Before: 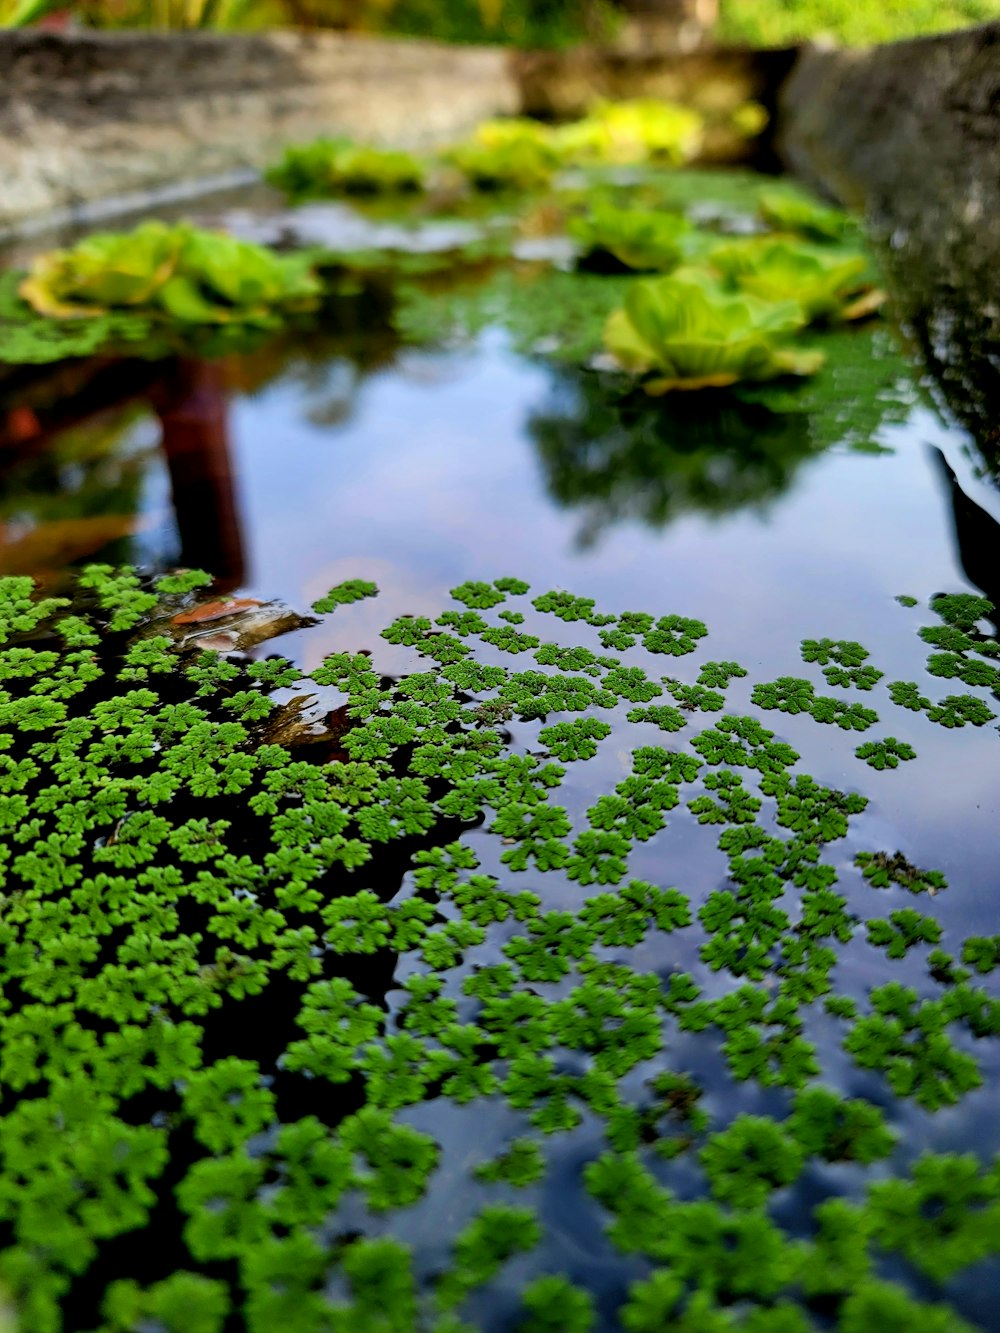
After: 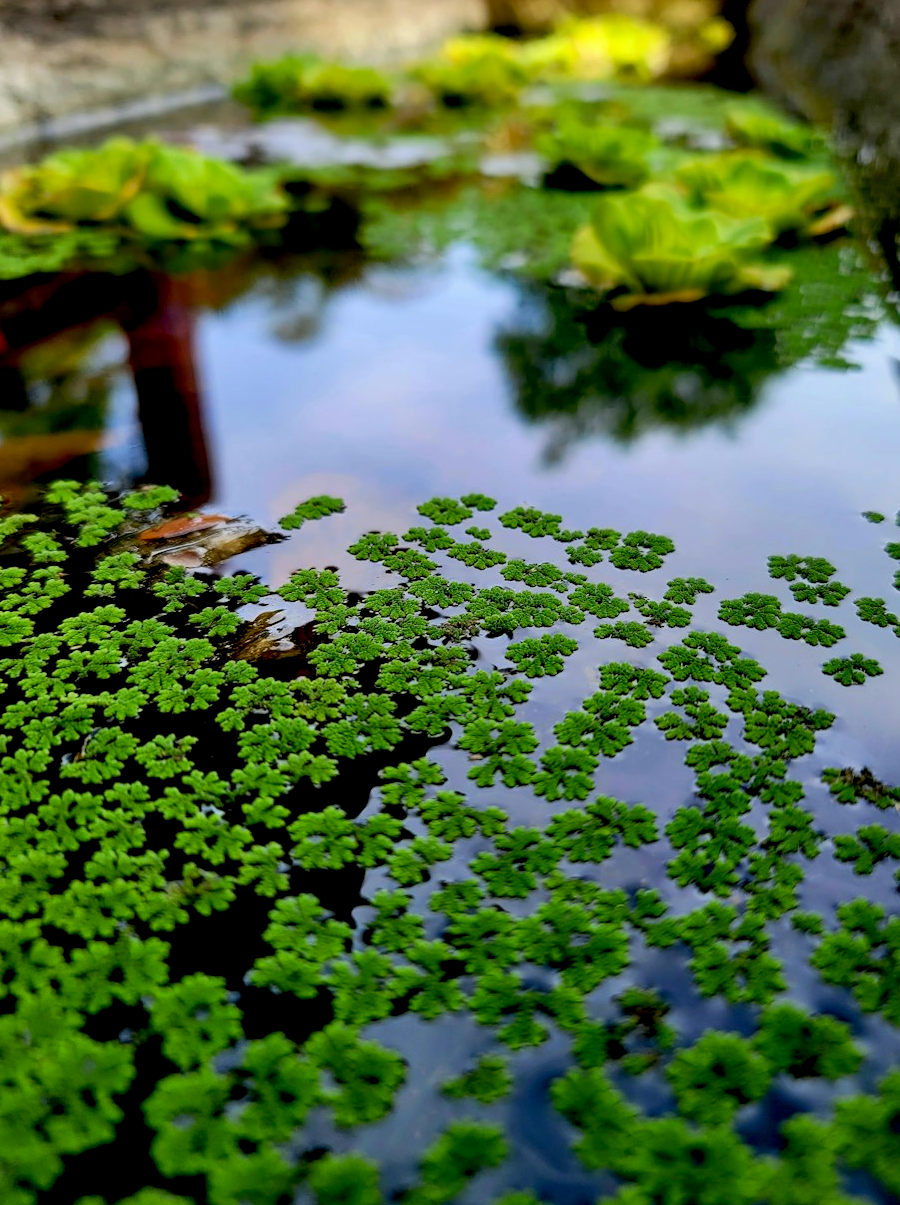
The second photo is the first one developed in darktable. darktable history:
exposure: black level correction 0.009, compensate highlight preservation false
crop: left 3.315%, top 6.359%, right 6.67%, bottom 3.21%
